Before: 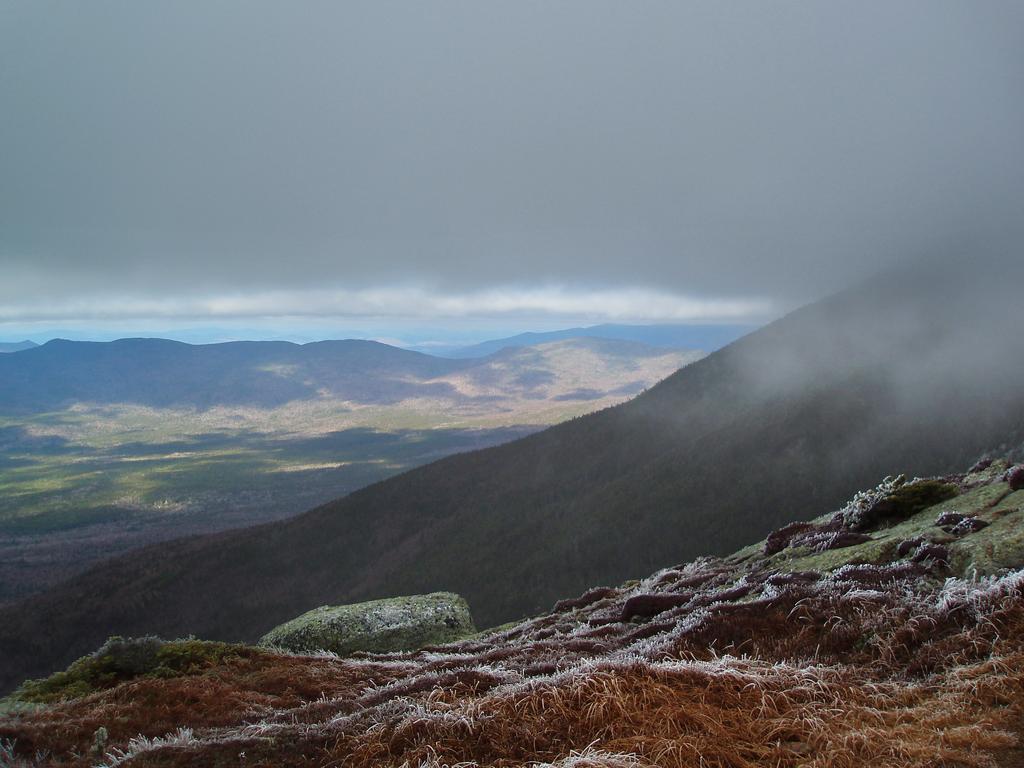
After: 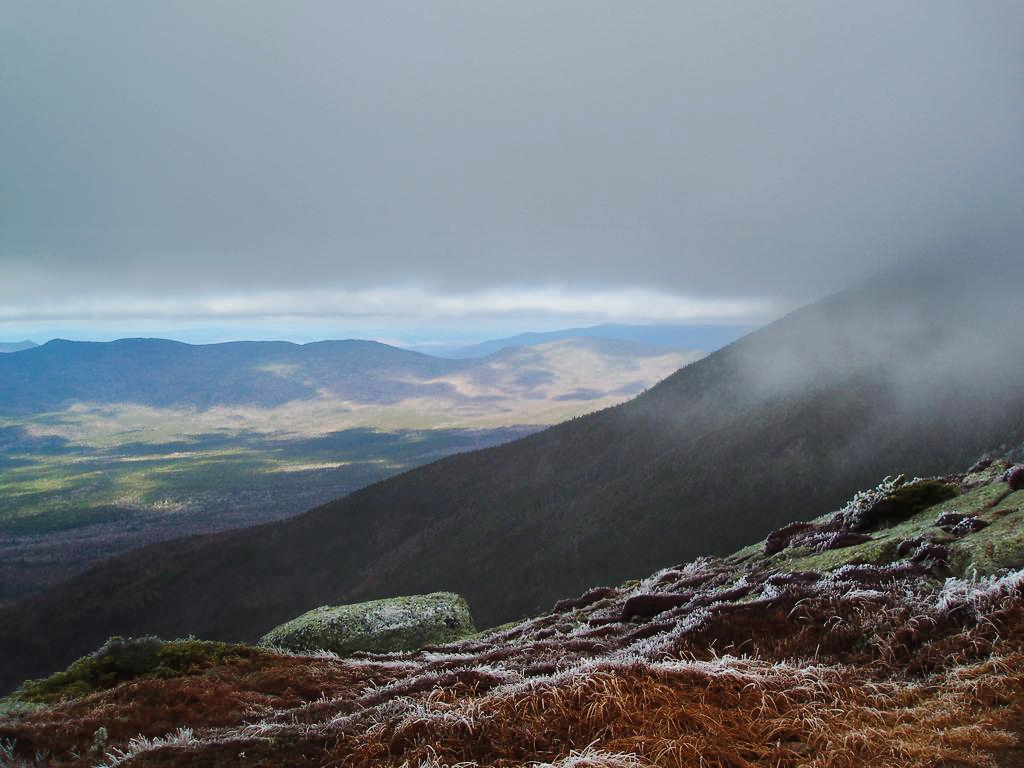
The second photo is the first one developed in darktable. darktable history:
tone curve: curves: ch0 [(0, 0.01) (0.037, 0.032) (0.131, 0.108) (0.275, 0.258) (0.483, 0.512) (0.61, 0.661) (0.696, 0.742) (0.792, 0.834) (0.911, 0.936) (0.997, 0.995)]; ch1 [(0, 0) (0.308, 0.29) (0.425, 0.411) (0.503, 0.502) (0.551, 0.563) (0.683, 0.706) (0.746, 0.77) (1, 1)]; ch2 [(0, 0) (0.246, 0.233) (0.36, 0.352) (0.415, 0.415) (0.485, 0.487) (0.502, 0.502) (0.525, 0.523) (0.545, 0.552) (0.587, 0.6) (0.636, 0.652) (0.711, 0.729) (0.845, 0.855) (0.998, 0.977)], preserve colors none
